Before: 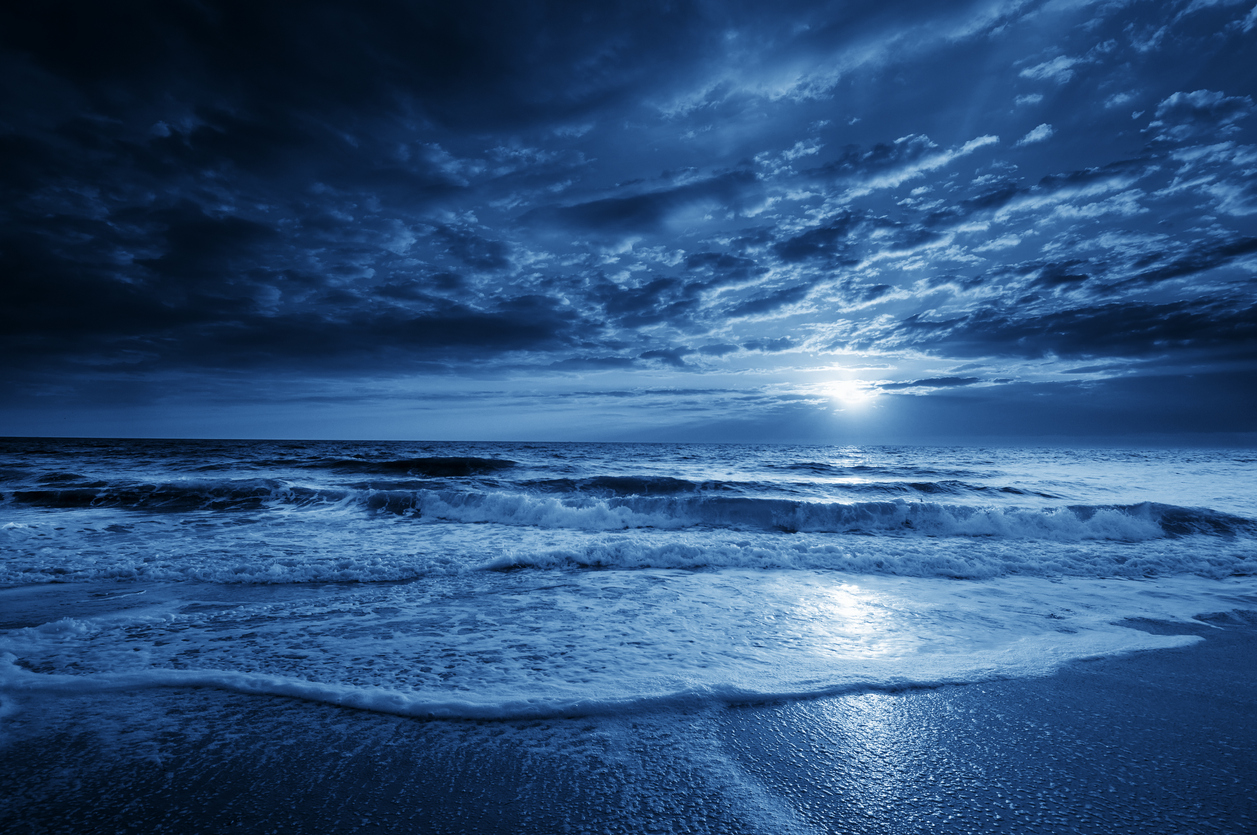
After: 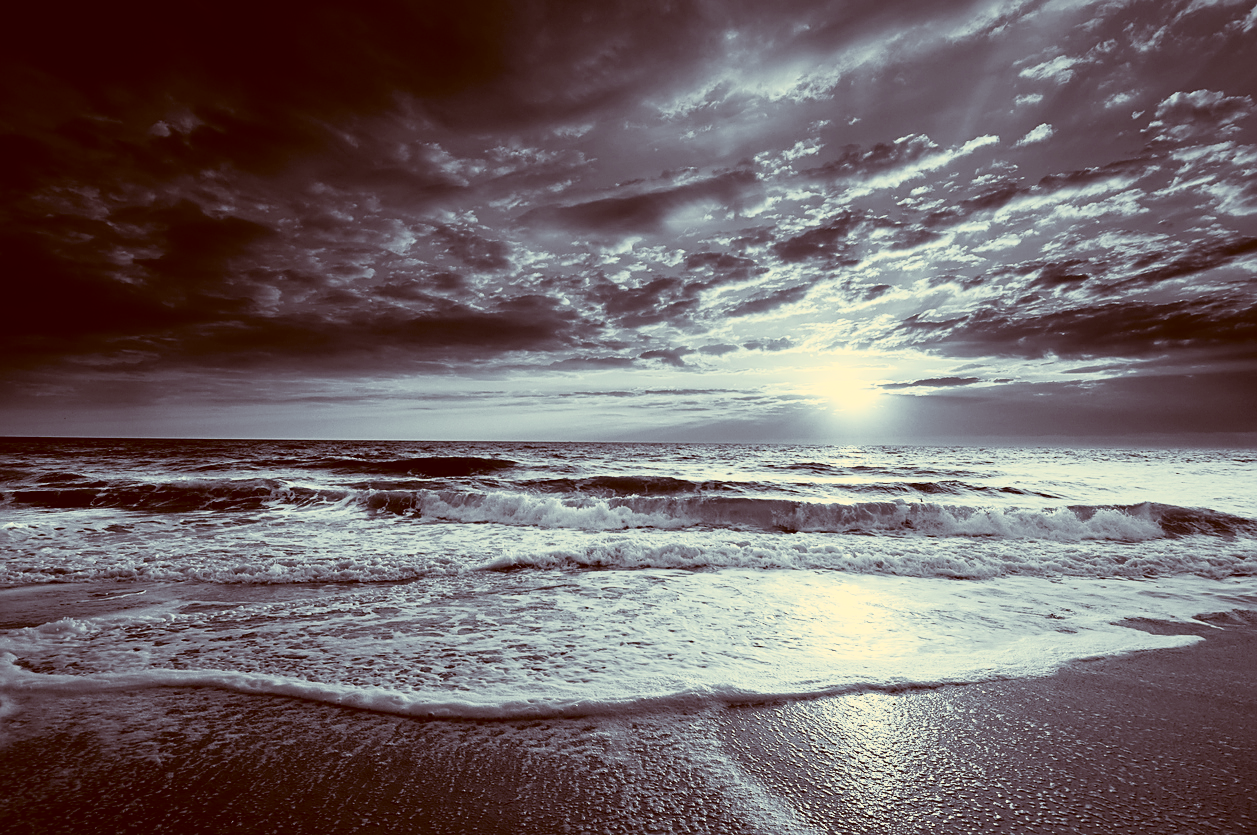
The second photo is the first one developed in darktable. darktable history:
sharpen: on, module defaults
filmic rgb: black relative exposure -7.65 EV, white relative exposure 4.56 EV, hardness 3.61
contrast brightness saturation: contrast 0.43, brightness 0.56, saturation -0.19
color correction: highlights a* 1.12, highlights b* 24.26, shadows a* 15.58, shadows b* 24.26
